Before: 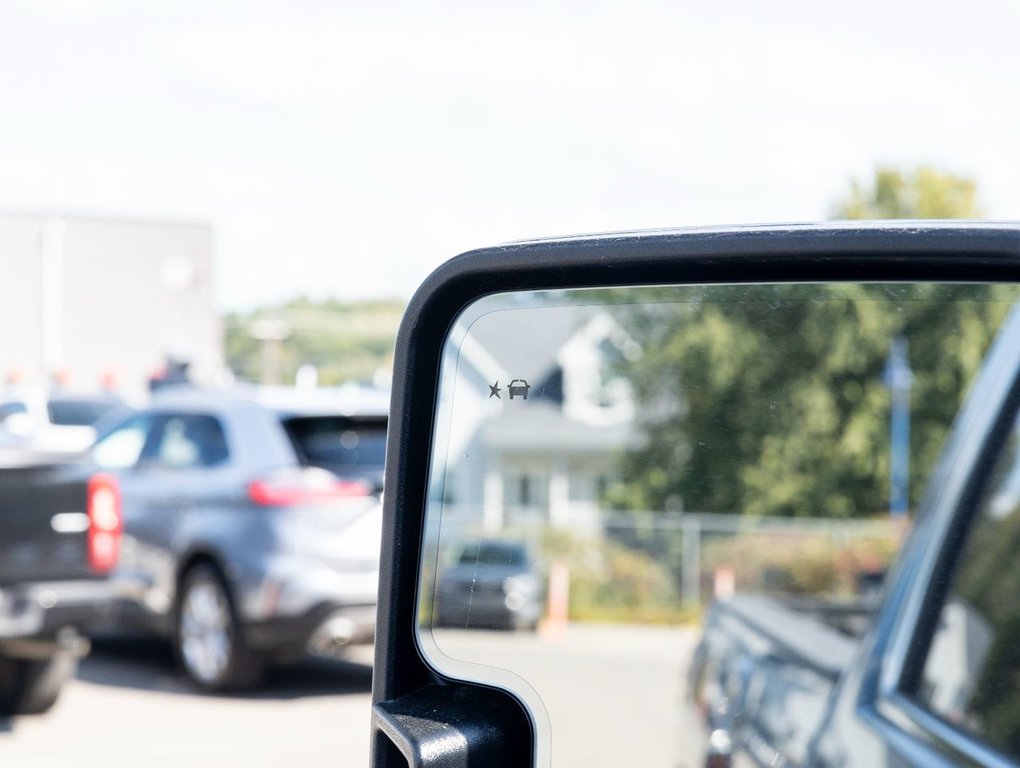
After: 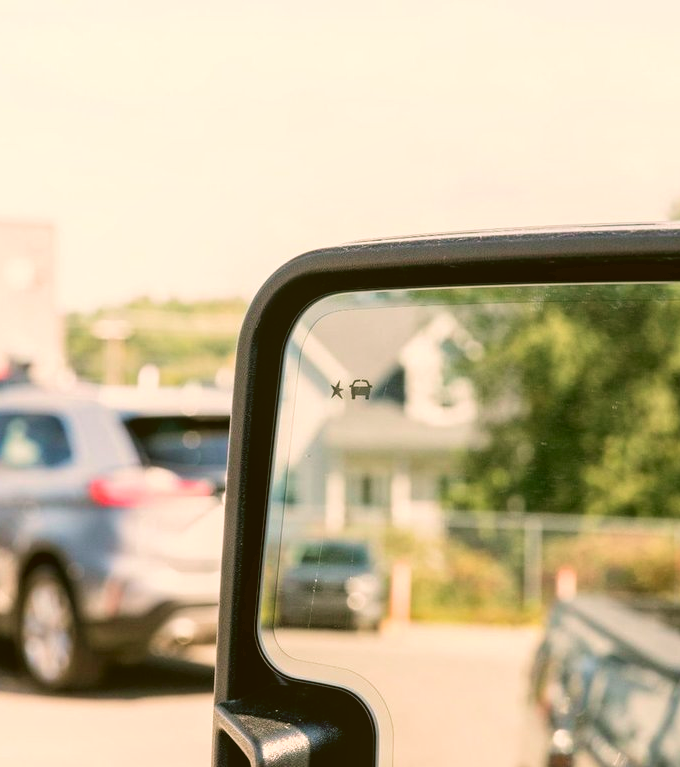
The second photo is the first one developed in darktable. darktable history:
velvia: on, module defaults
local contrast: detail 110%
color correction: highlights a* 8.98, highlights b* 15.09, shadows a* -0.49, shadows b* 26.52
crop and rotate: left 15.546%, right 17.787%
